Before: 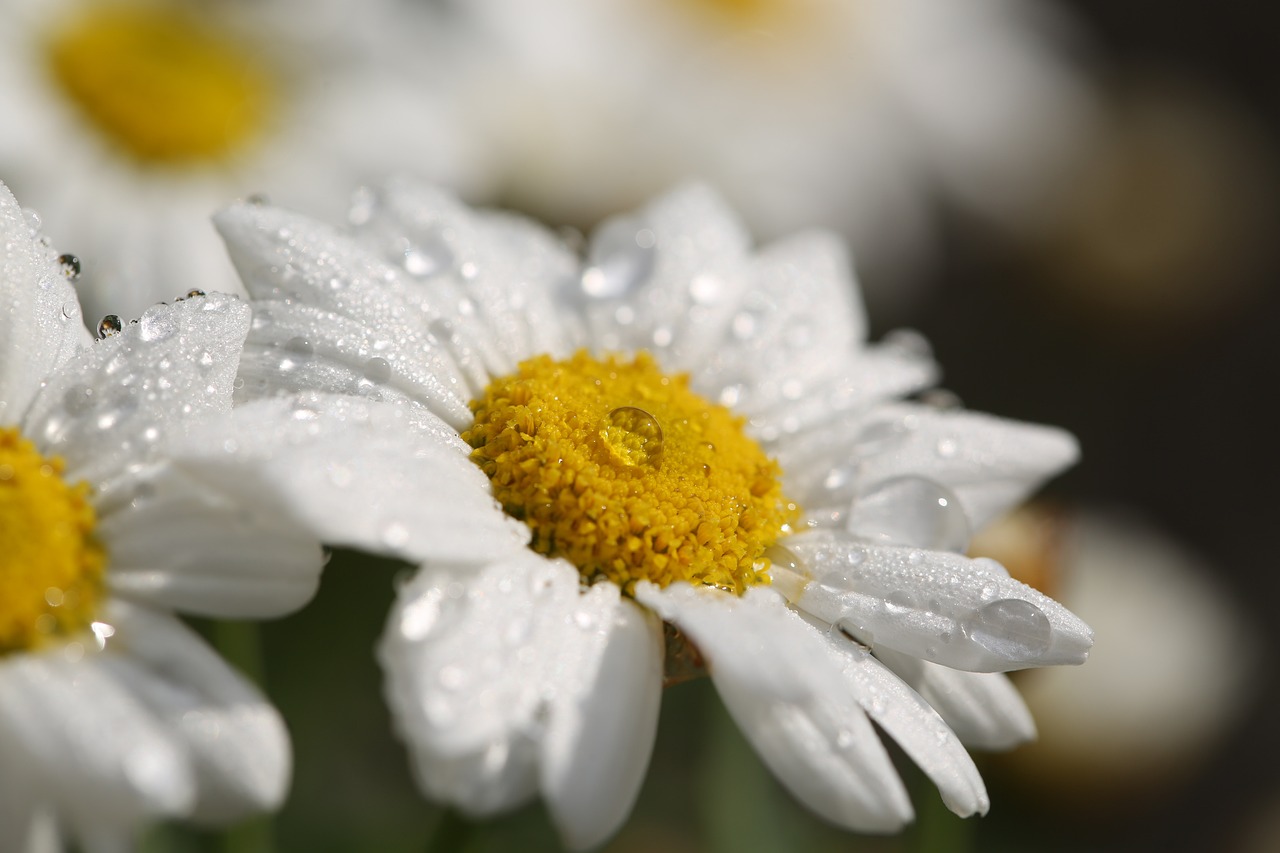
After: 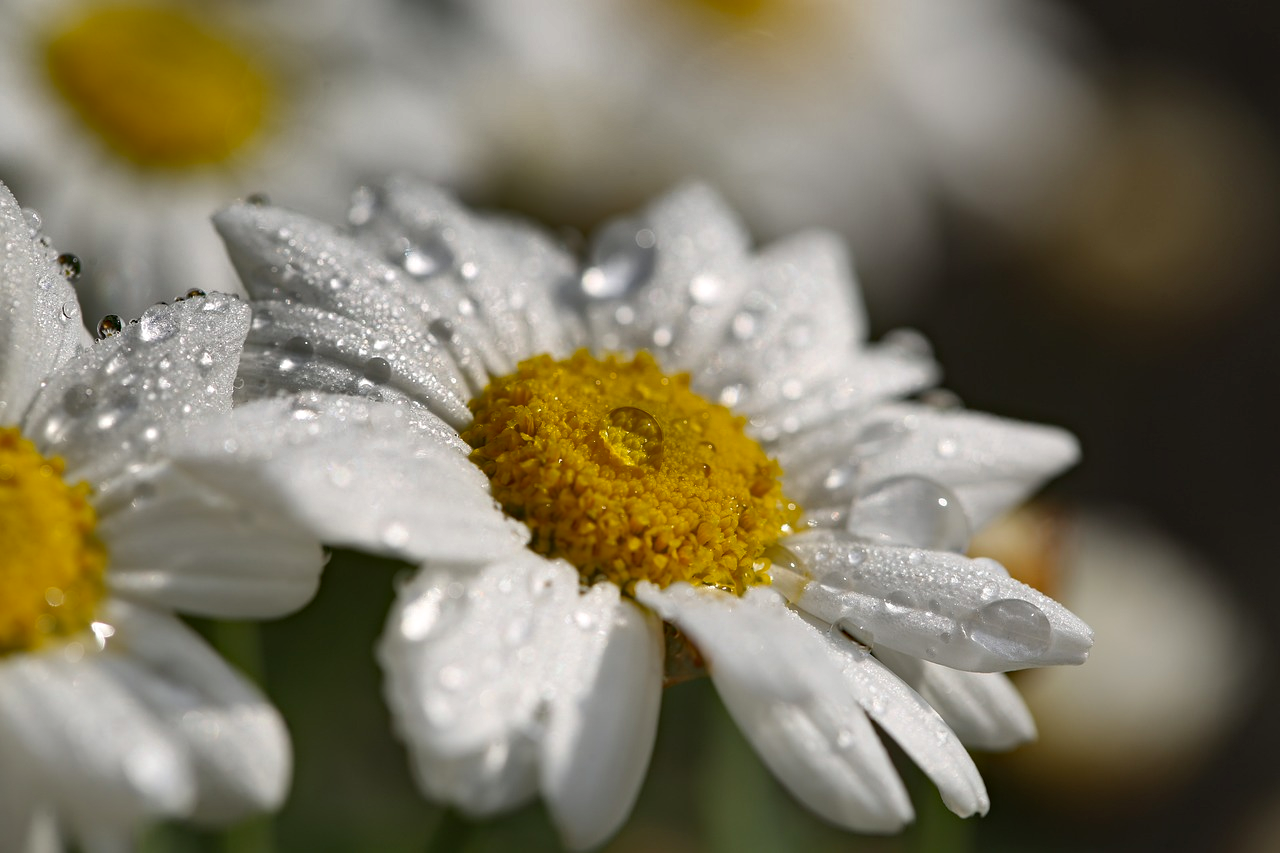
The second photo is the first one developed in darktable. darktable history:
tone equalizer: mask exposure compensation -0.51 EV
haze removal: compatibility mode true, adaptive false
shadows and highlights: shadows 24.75, highlights -79.22, soften with gaussian
